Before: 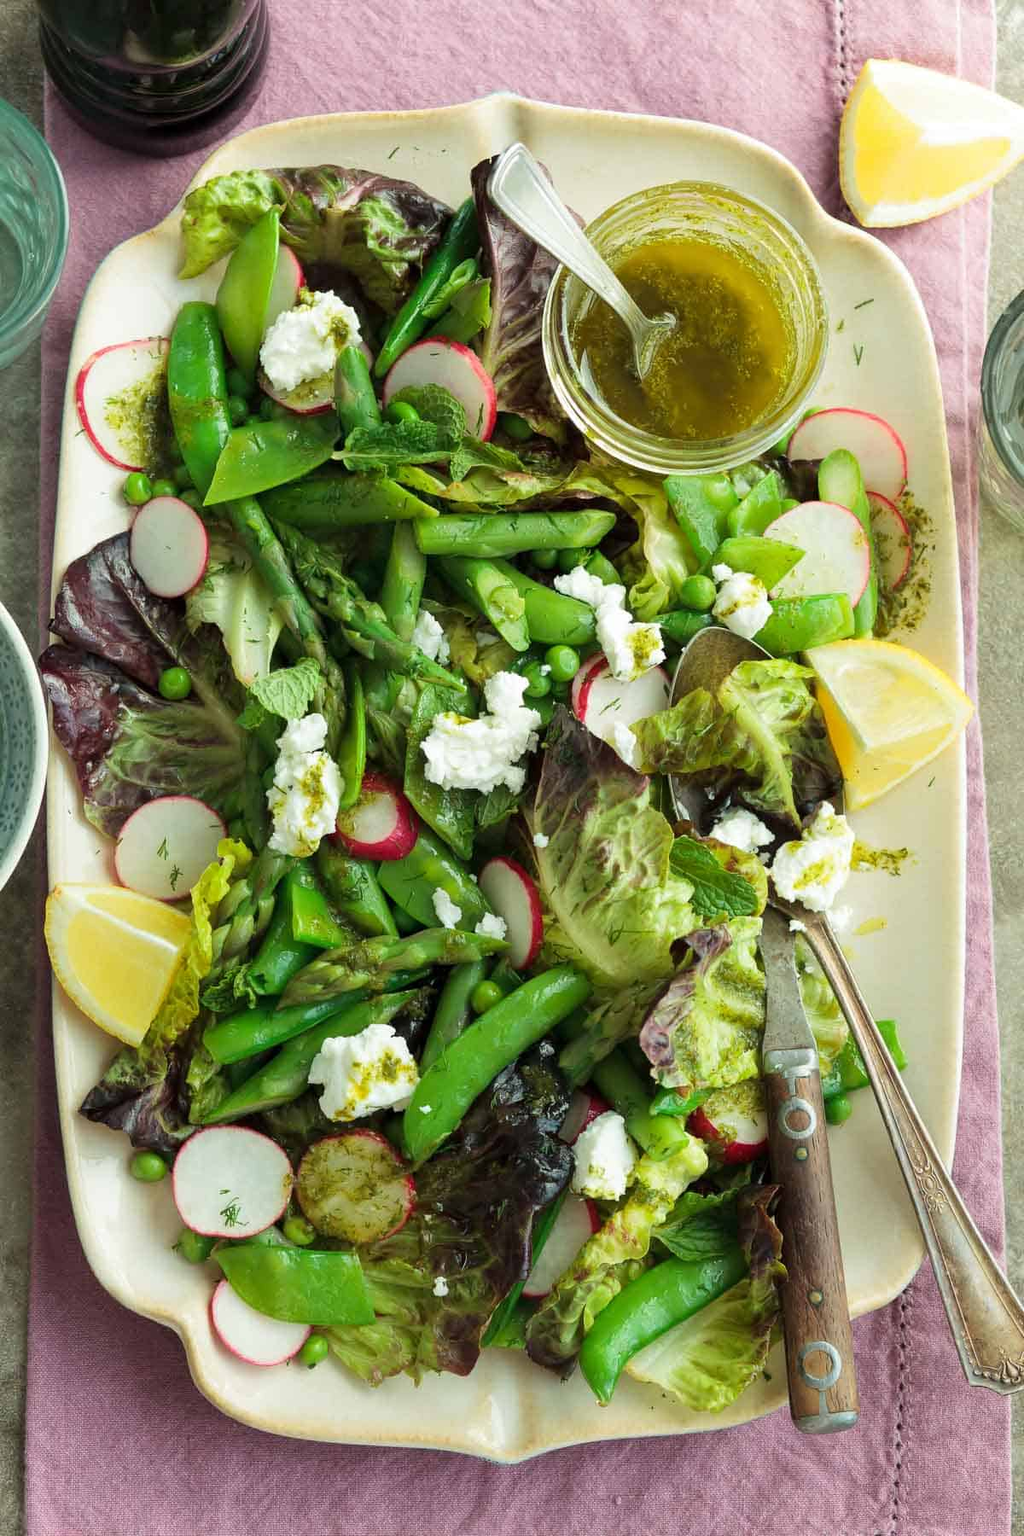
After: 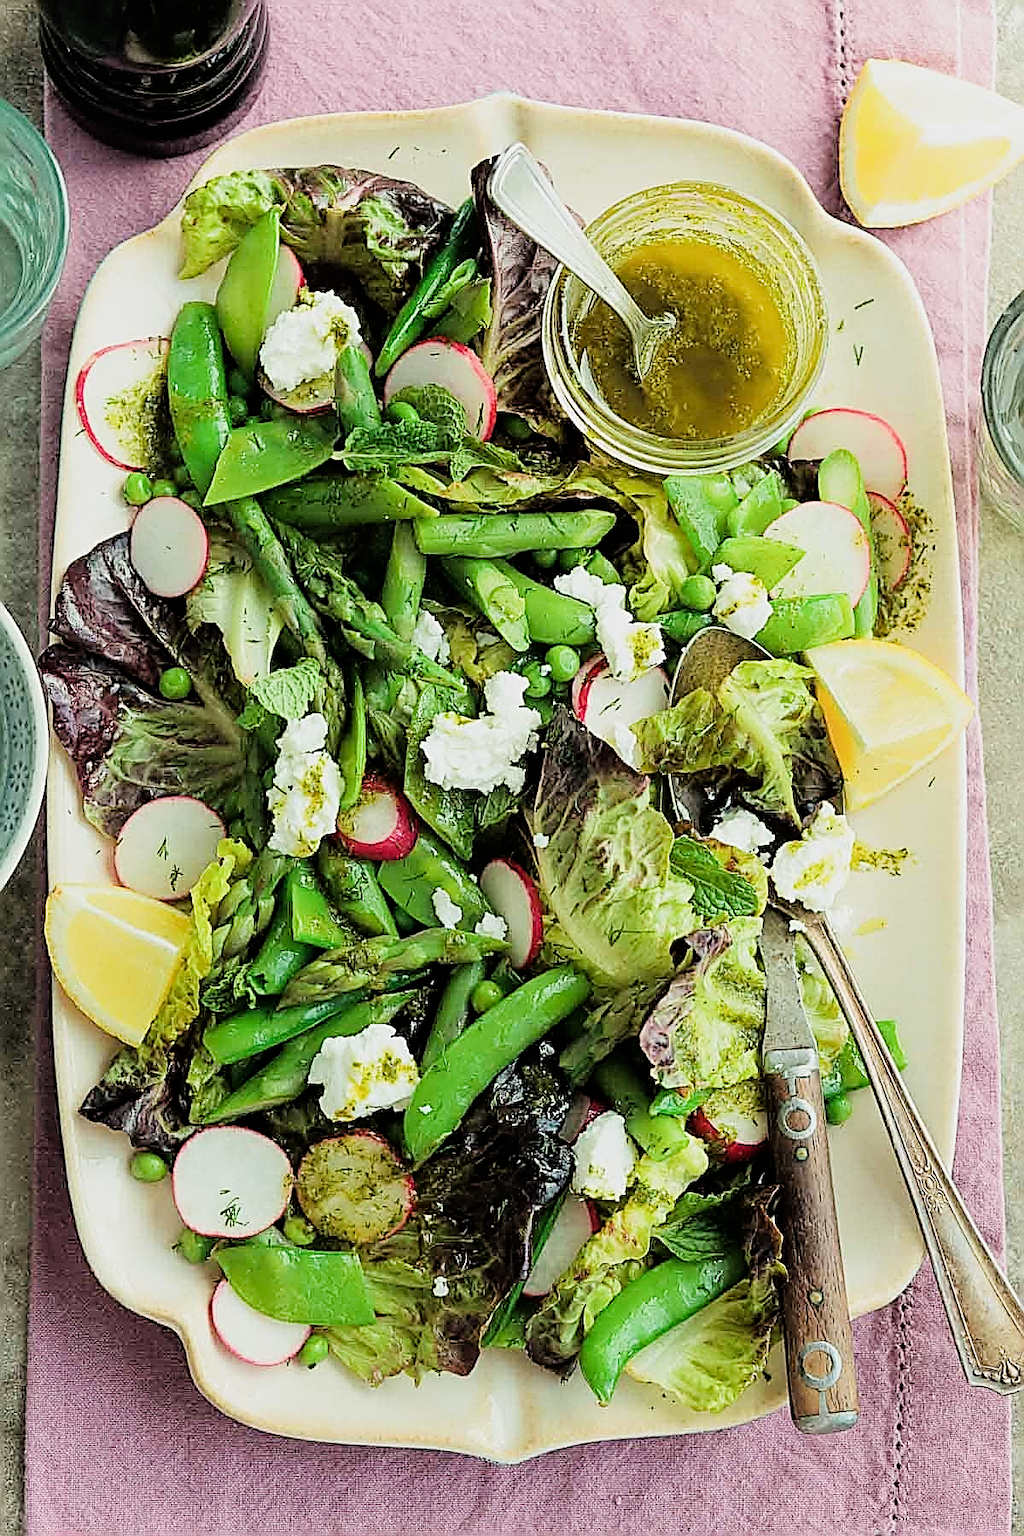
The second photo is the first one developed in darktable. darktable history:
sharpen: amount 1.99
filmic rgb: black relative exposure -7.65 EV, white relative exposure 4.56 EV, hardness 3.61
tone equalizer: -8 EV -0.79 EV, -7 EV -0.667 EV, -6 EV -0.623 EV, -5 EV -0.391 EV, -3 EV 0.379 EV, -2 EV 0.6 EV, -1 EV 0.682 EV, +0 EV 0.726 EV
